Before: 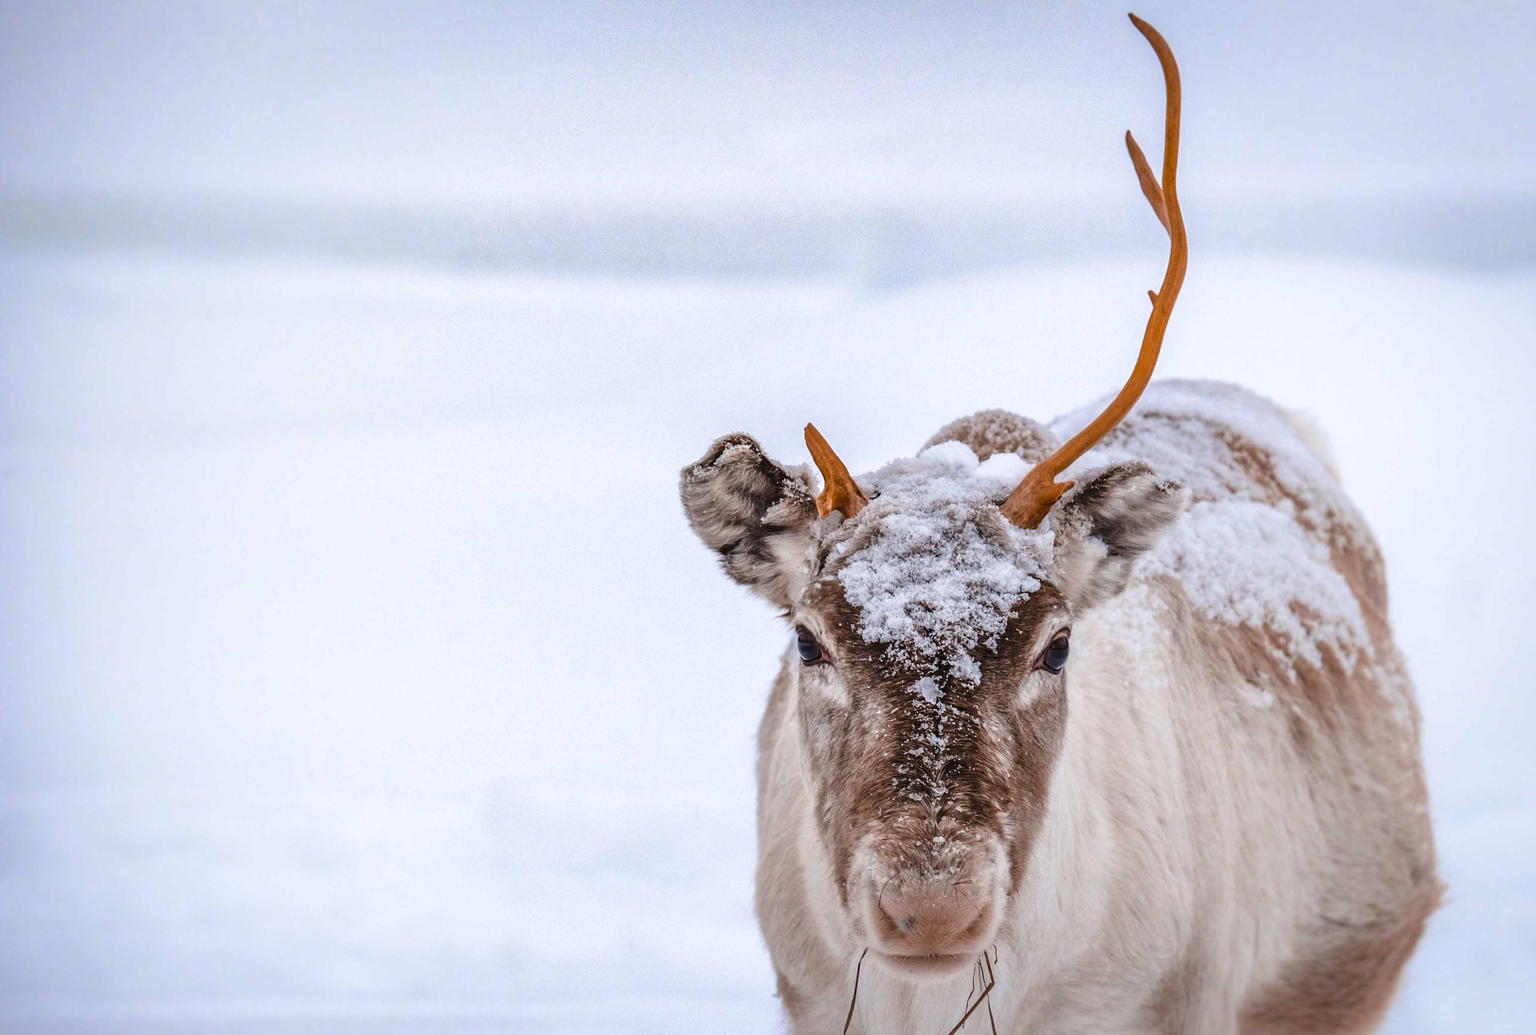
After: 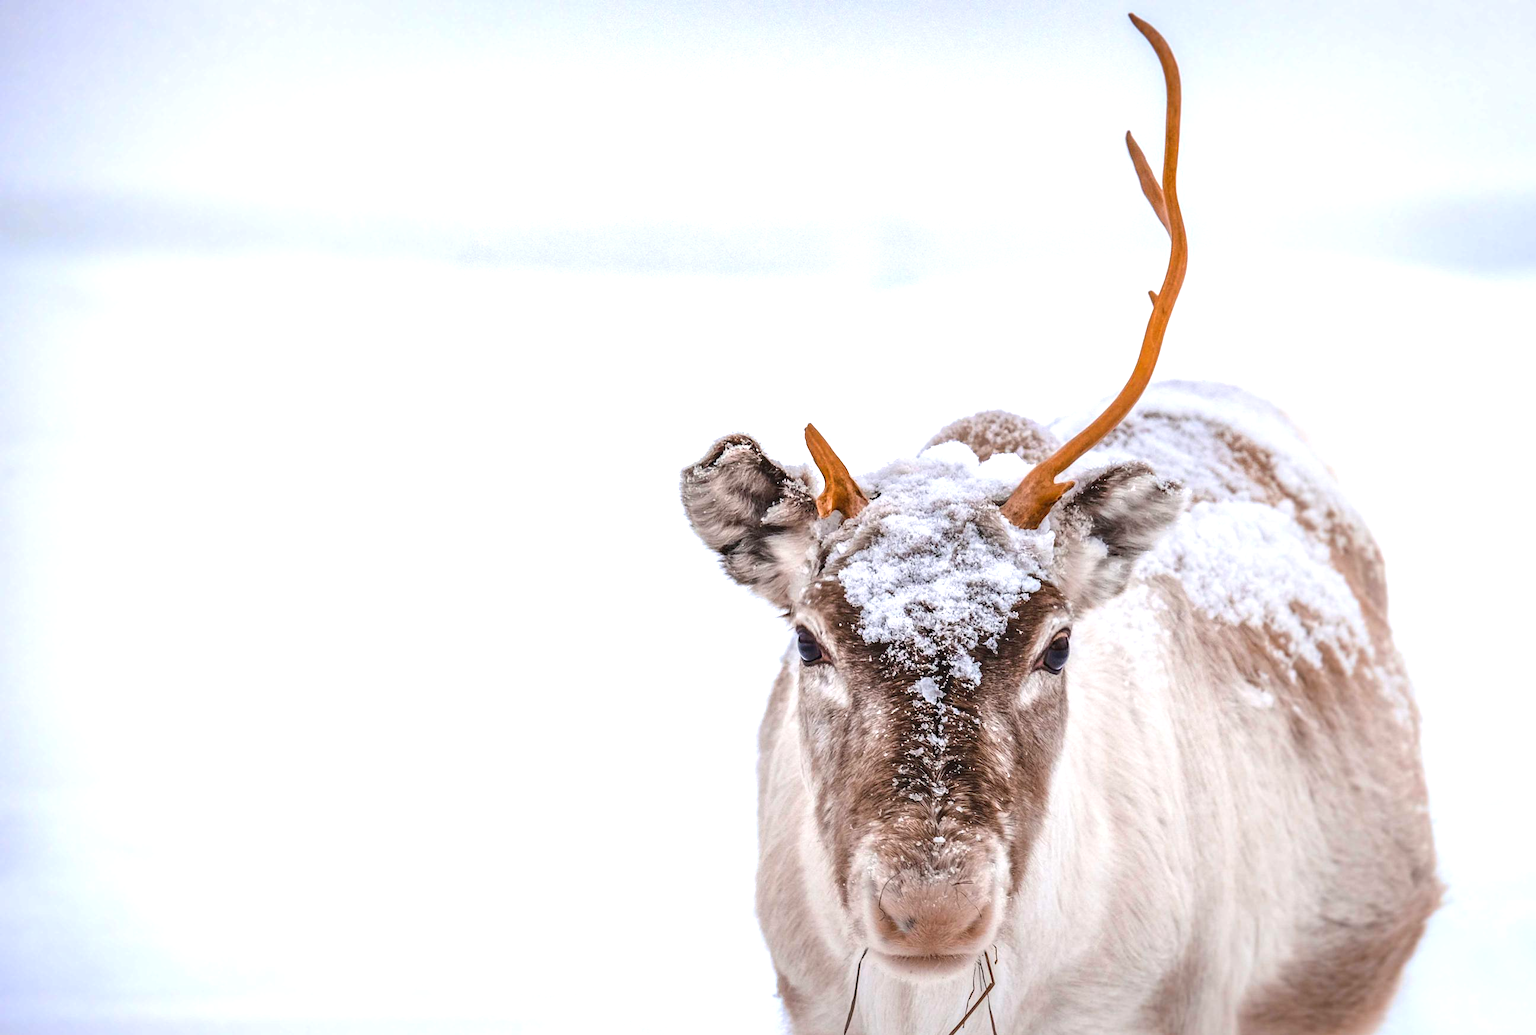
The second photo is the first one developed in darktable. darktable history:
exposure: exposure 0.604 EV, compensate exposure bias true, compensate highlight preservation false
